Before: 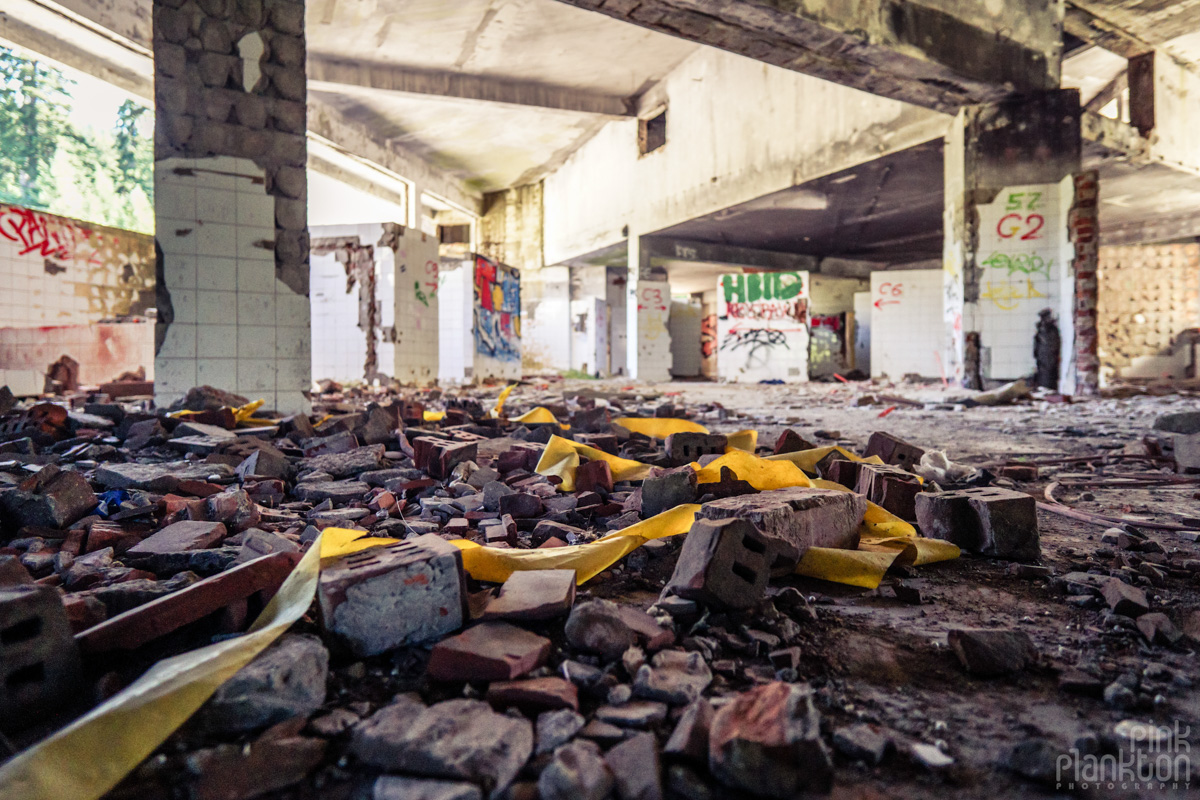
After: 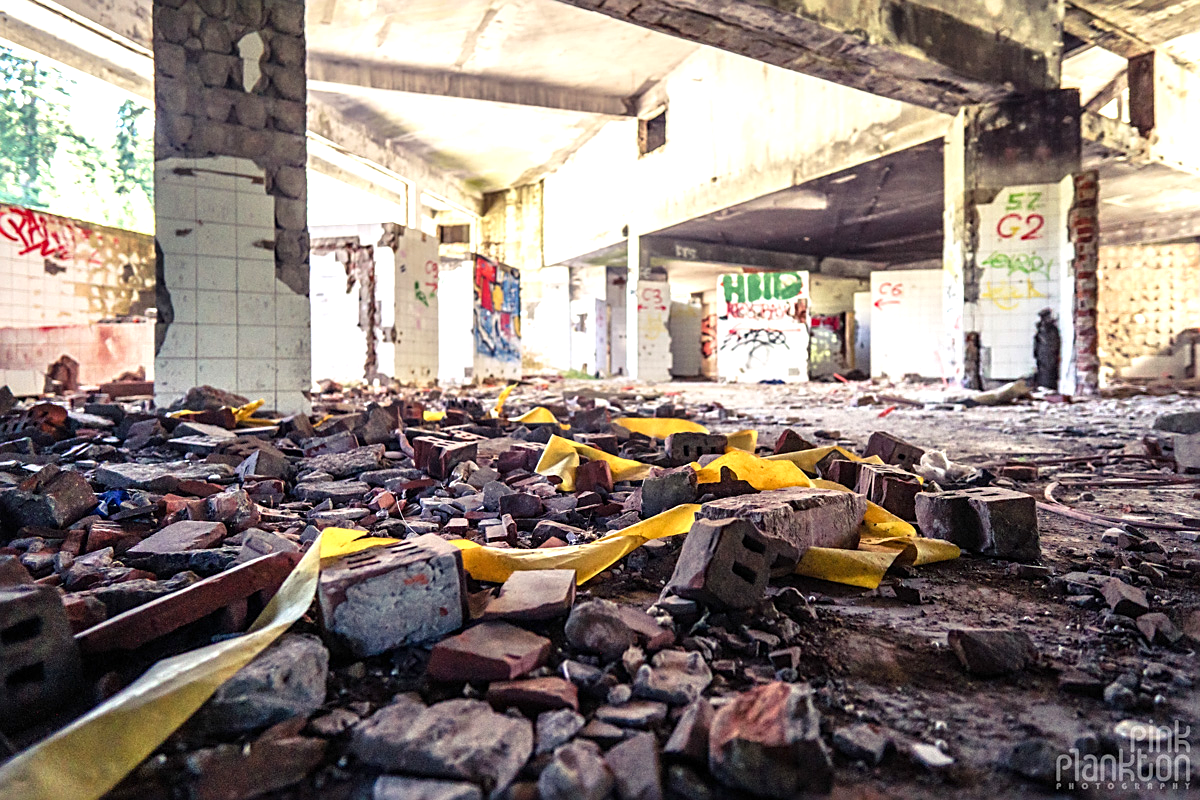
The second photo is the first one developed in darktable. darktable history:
sharpen: on, module defaults
exposure: exposure 0.63 EV, compensate highlight preservation false
